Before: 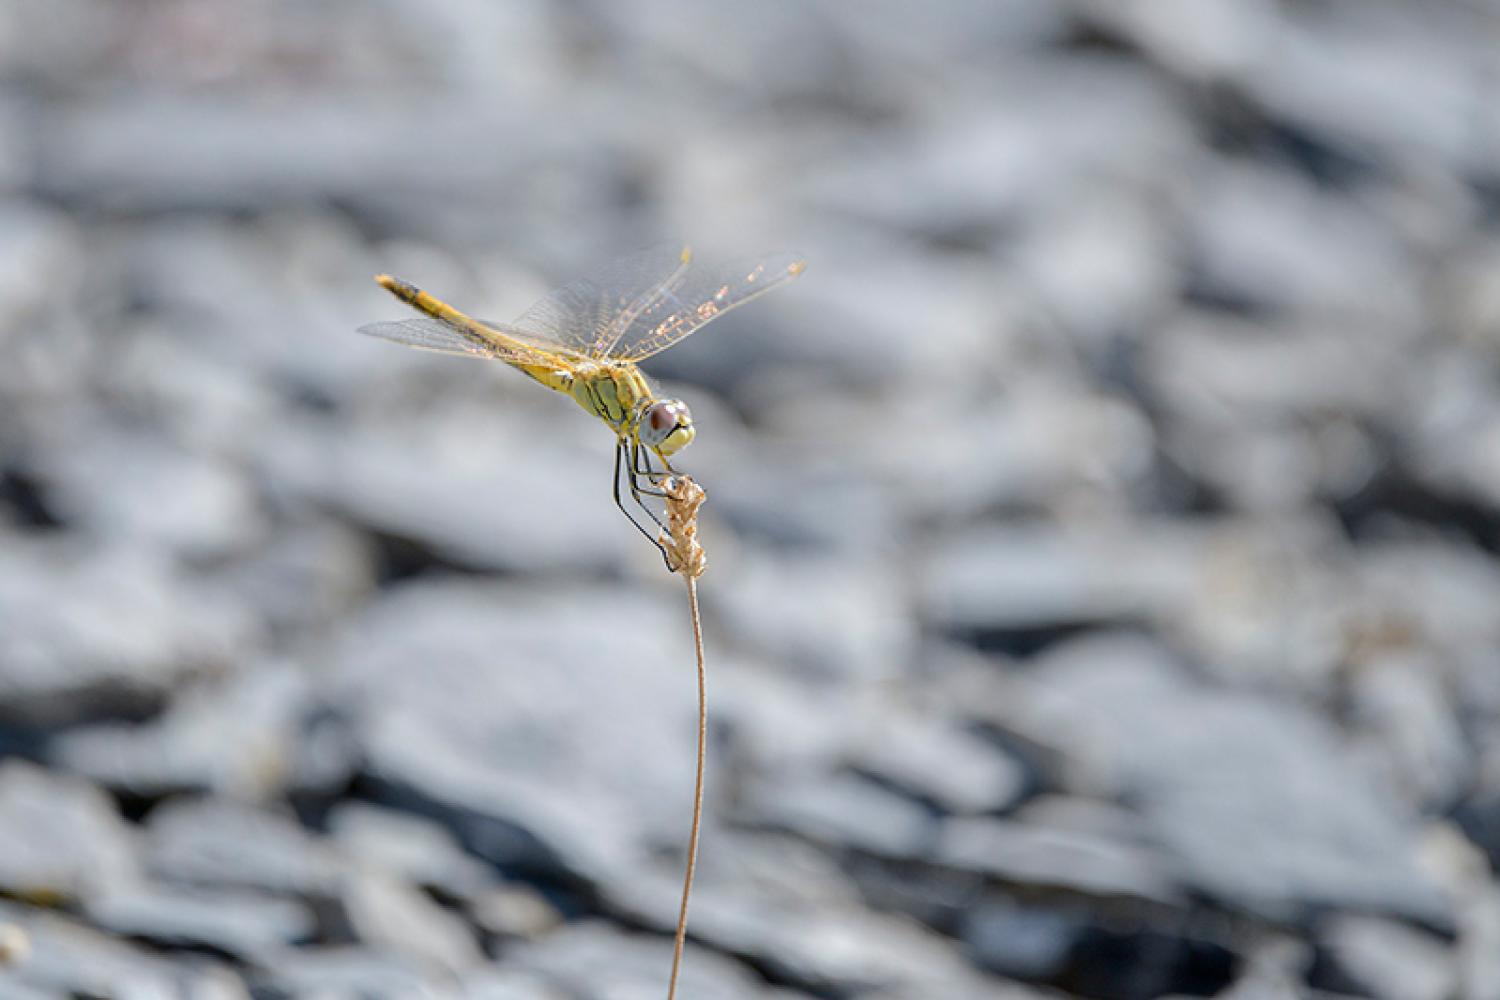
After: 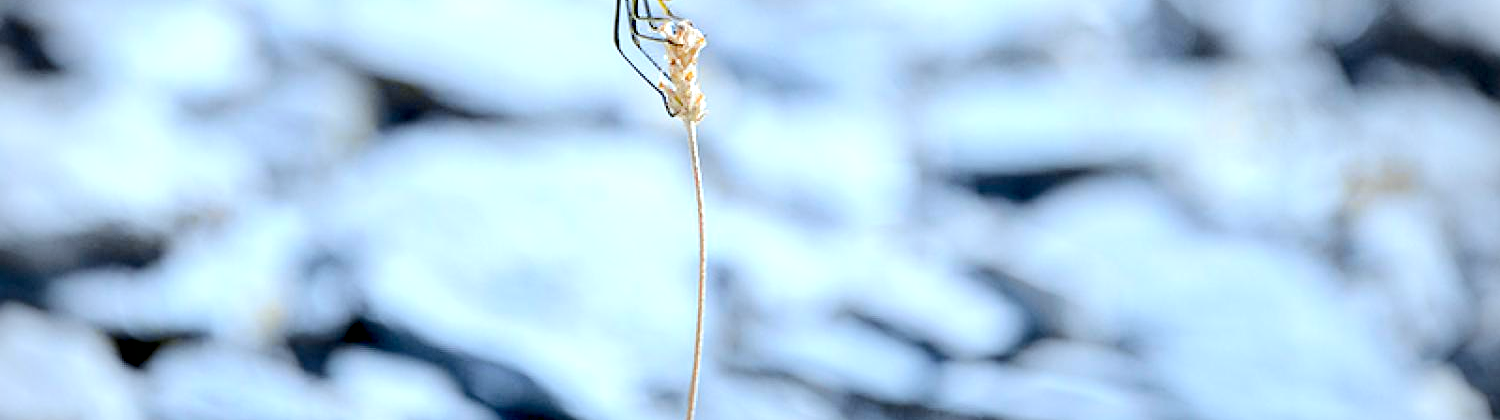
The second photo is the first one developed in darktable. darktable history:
color calibration: illuminant F (fluorescent), F source F9 (Cool White Deluxe 4150 K) – high CRI, x 0.374, y 0.373, temperature 4158.34 K
exposure: black level correction 0.01, exposure 1 EV, compensate highlight preservation false
crop: top 45.551%, bottom 12.262%
vignetting: on, module defaults
tone curve: curves: ch0 [(0, 0) (0.23, 0.205) (0.486, 0.52) (0.822, 0.825) (0.994, 0.955)]; ch1 [(0, 0) (0.226, 0.261) (0.379, 0.442) (0.469, 0.472) (0.495, 0.495) (0.514, 0.504) (0.561, 0.568) (0.59, 0.612) (1, 1)]; ch2 [(0, 0) (0.269, 0.299) (0.459, 0.441) (0.498, 0.499) (0.523, 0.52) (0.586, 0.569) (0.635, 0.617) (0.659, 0.681) (0.718, 0.764) (1, 1)], color space Lab, independent channels, preserve colors none
